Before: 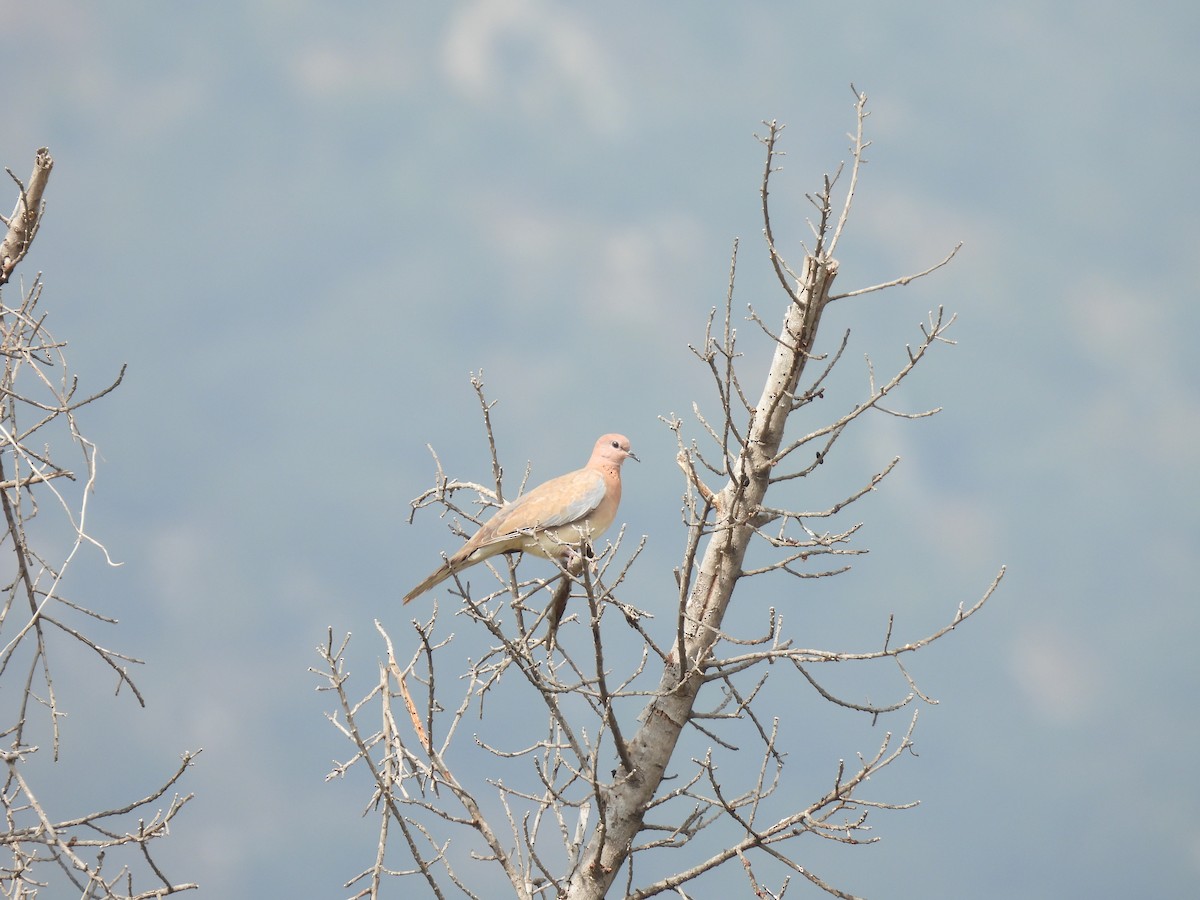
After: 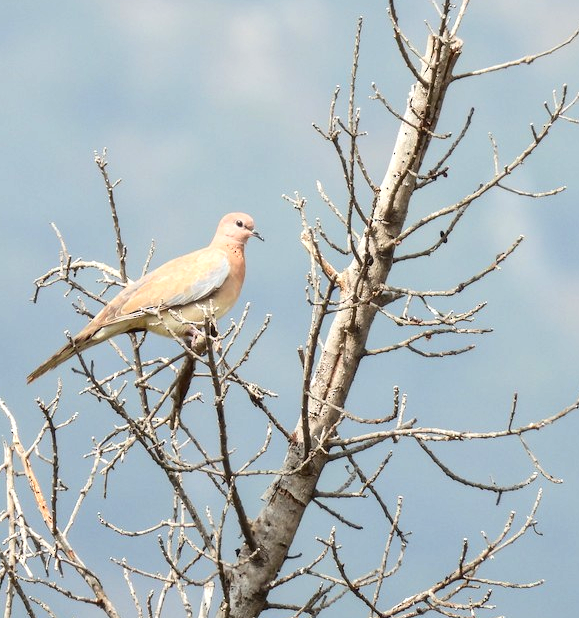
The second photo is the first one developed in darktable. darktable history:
exposure: exposure 0.197 EV, compensate highlight preservation false
local contrast: on, module defaults
crop: left 31.379%, top 24.658%, right 20.326%, bottom 6.628%
contrast brightness saturation: contrast 0.19, brightness -0.11, saturation 0.21
